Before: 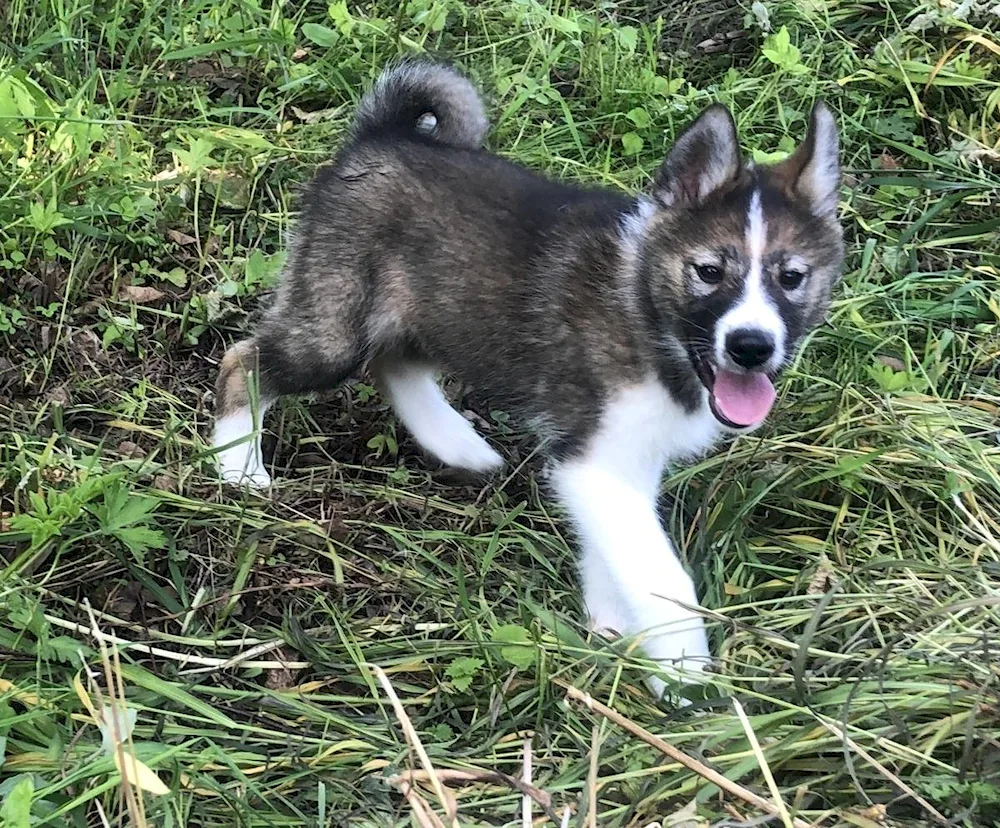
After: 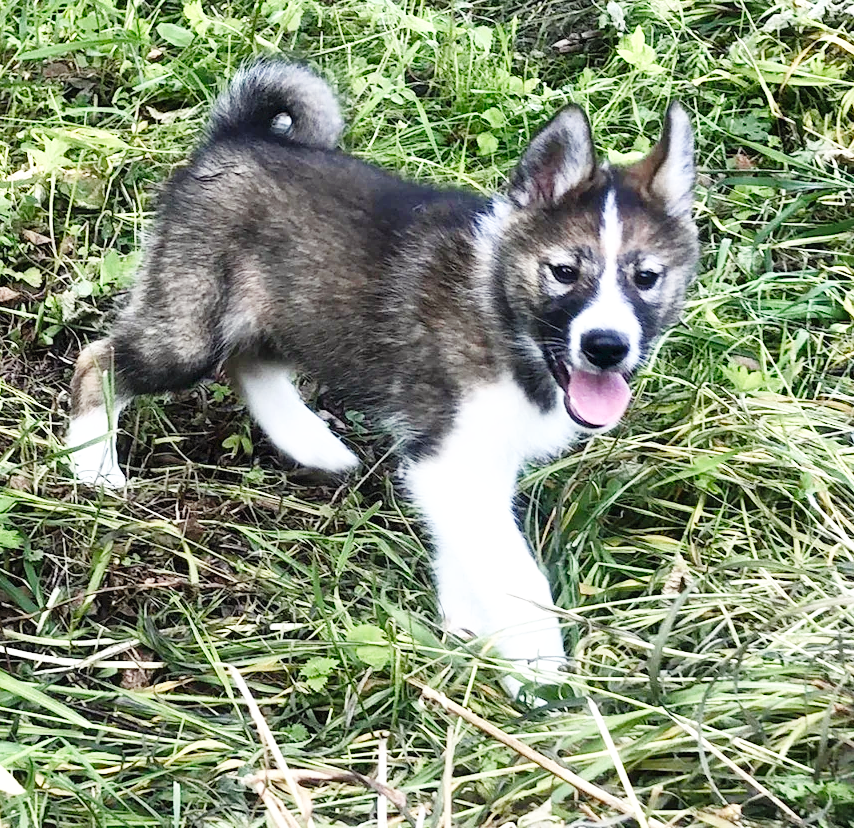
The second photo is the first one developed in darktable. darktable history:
color balance rgb: shadows lift › chroma 1%, shadows lift › hue 28.8°, power › hue 60°, highlights gain › chroma 1%, highlights gain › hue 60°, global offset › luminance 0.25%, perceptual saturation grading › highlights -20%, perceptual saturation grading › shadows 20%, perceptual brilliance grading › highlights 5%, perceptual brilliance grading › shadows -10%, global vibrance 19.67%
white balance: red 0.978, blue 0.999
crop and rotate: left 14.584%
base curve: curves: ch0 [(0, 0) (0.008, 0.007) (0.022, 0.029) (0.048, 0.089) (0.092, 0.197) (0.191, 0.399) (0.275, 0.534) (0.357, 0.65) (0.477, 0.78) (0.542, 0.833) (0.799, 0.973) (1, 1)], preserve colors none
